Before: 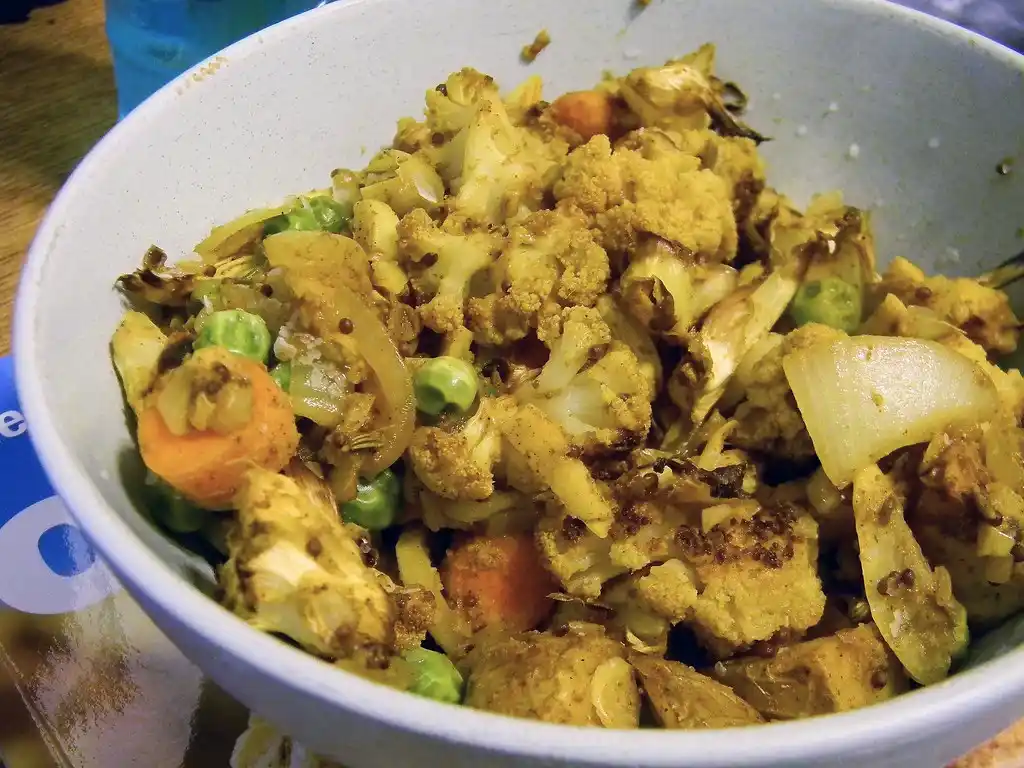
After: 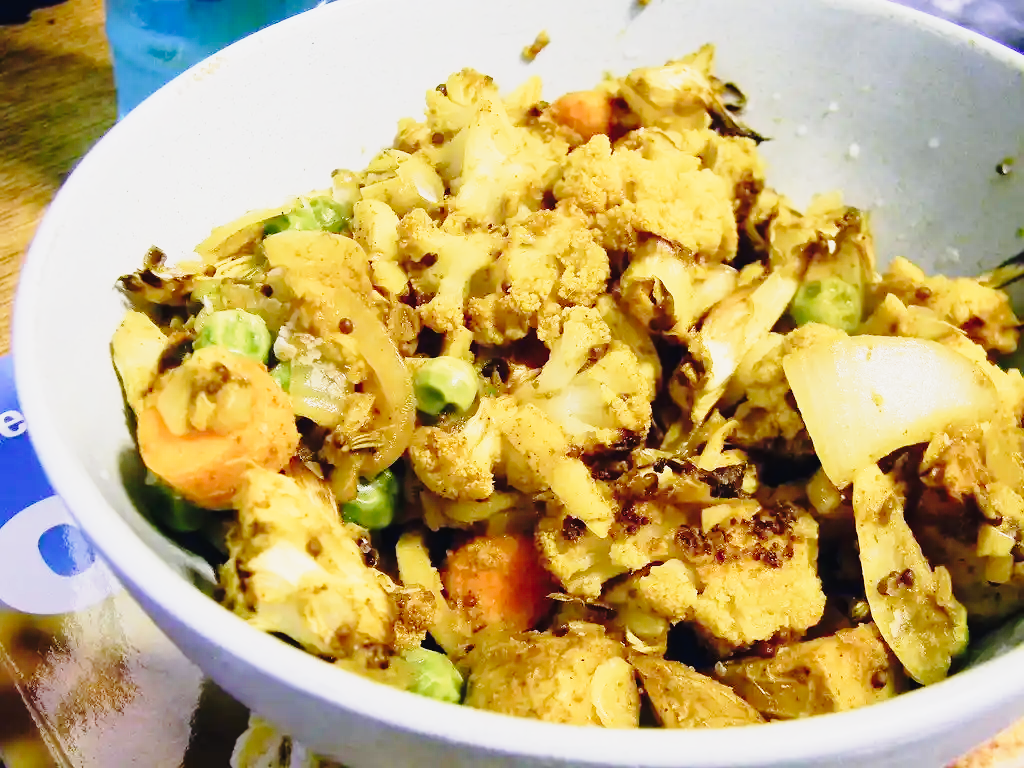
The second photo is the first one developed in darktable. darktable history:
base curve: curves: ch0 [(0, 0) (0.028, 0.03) (0.121, 0.232) (0.46, 0.748) (0.859, 0.968) (1, 1)], preserve colors none
tone equalizer: edges refinement/feathering 500, mask exposure compensation -1.57 EV, preserve details no
tone curve: curves: ch0 [(0, 0.021) (0.049, 0.044) (0.152, 0.14) (0.328, 0.377) (0.473, 0.543) (0.641, 0.705) (0.85, 0.894) (1, 0.969)]; ch1 [(0, 0) (0.302, 0.331) (0.427, 0.433) (0.472, 0.47) (0.502, 0.503) (0.527, 0.524) (0.564, 0.591) (0.602, 0.632) (0.677, 0.701) (0.859, 0.885) (1, 1)]; ch2 [(0, 0) (0.33, 0.301) (0.447, 0.44) (0.487, 0.496) (0.502, 0.516) (0.535, 0.563) (0.565, 0.6) (0.618, 0.629) (1, 1)], preserve colors none
